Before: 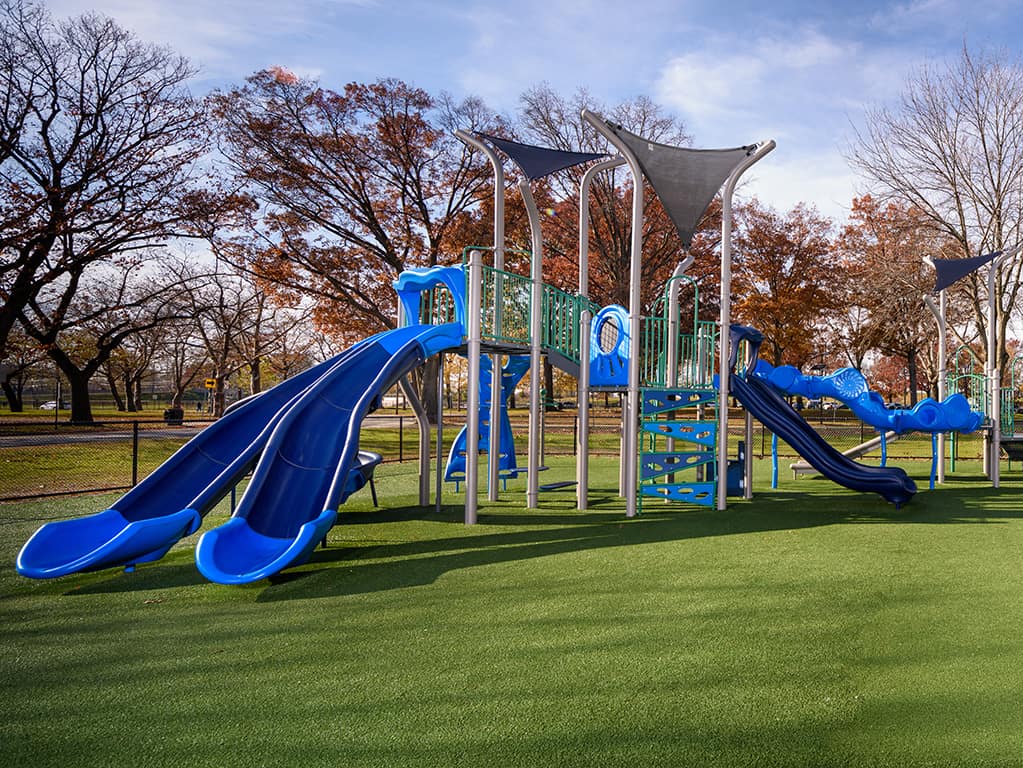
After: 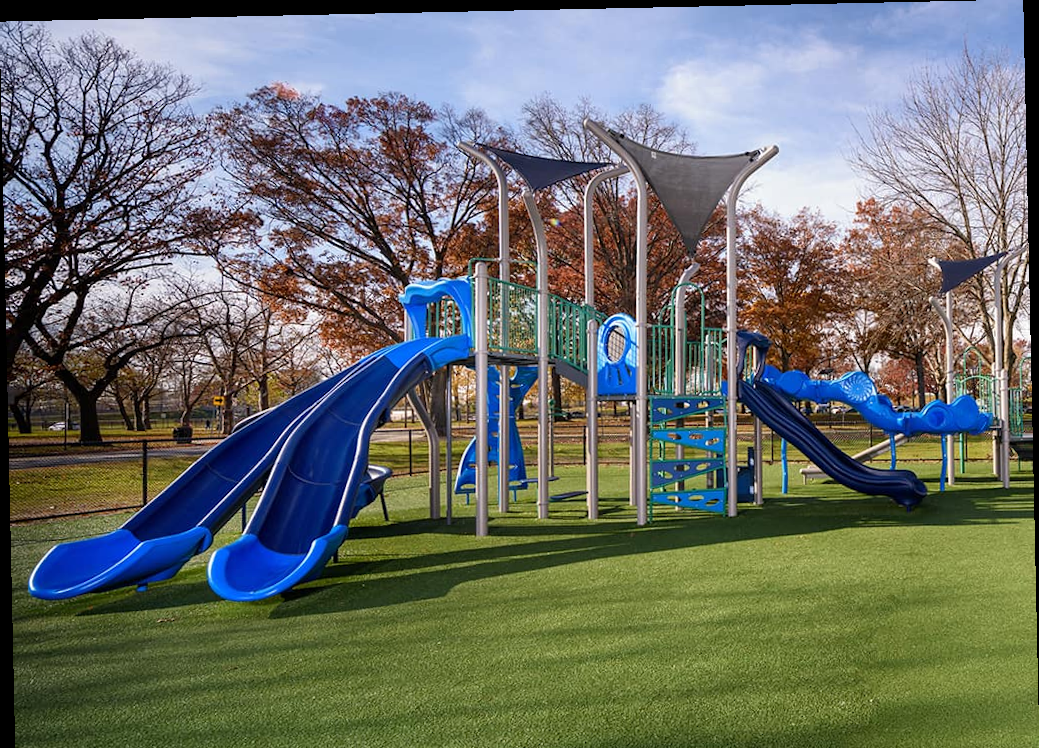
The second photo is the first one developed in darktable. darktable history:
white balance: emerald 1
crop and rotate: top 0%, bottom 5.097%
rotate and perspective: rotation -1.24°, automatic cropping off
